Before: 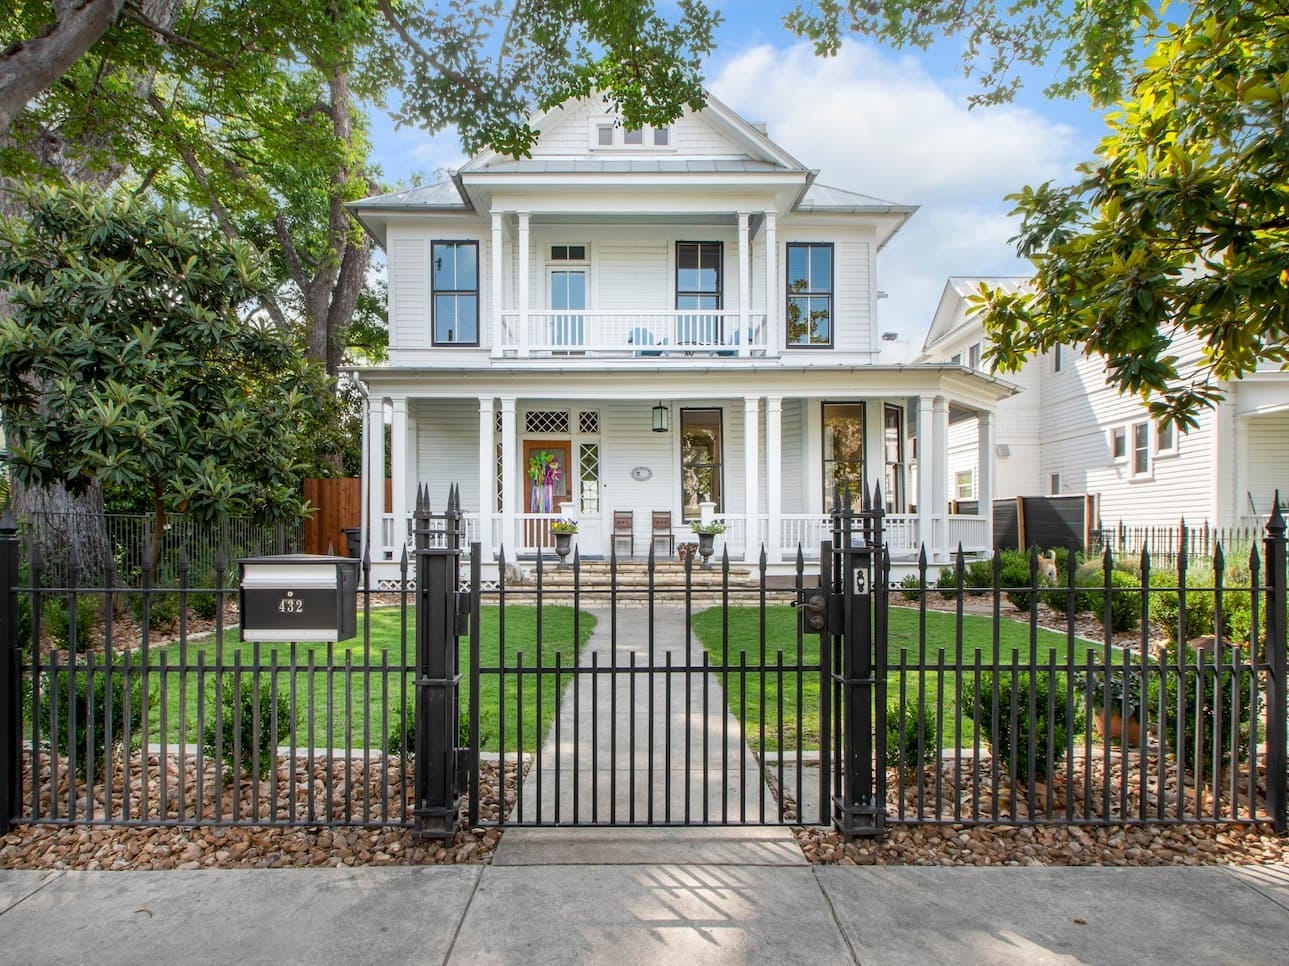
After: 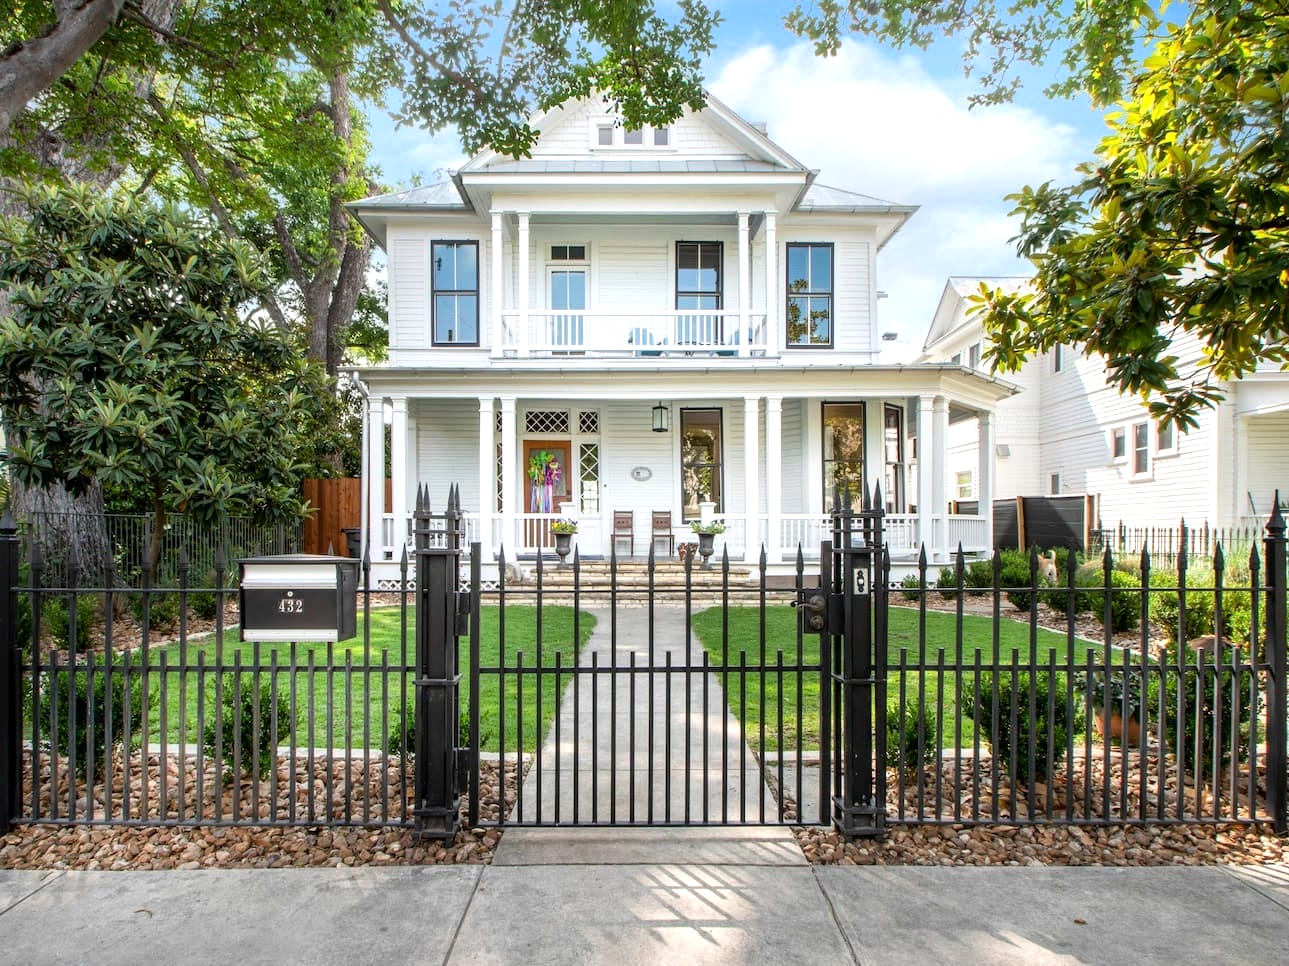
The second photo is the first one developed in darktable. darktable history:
tone equalizer: -8 EV -0.428 EV, -7 EV -0.423 EV, -6 EV -0.356 EV, -5 EV -0.193 EV, -3 EV 0.196 EV, -2 EV 0.312 EV, -1 EV 0.378 EV, +0 EV 0.386 EV
